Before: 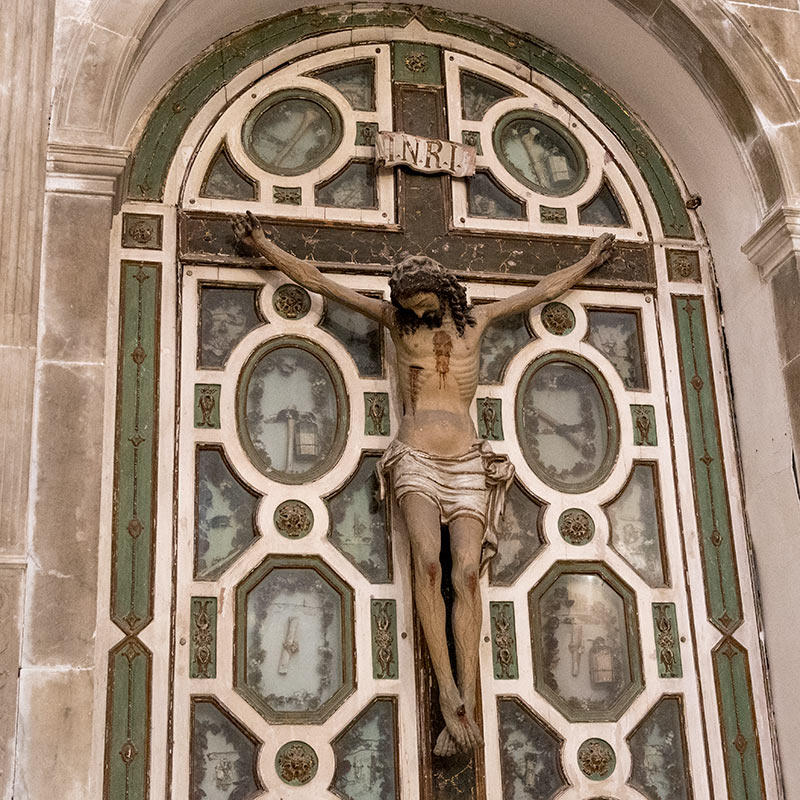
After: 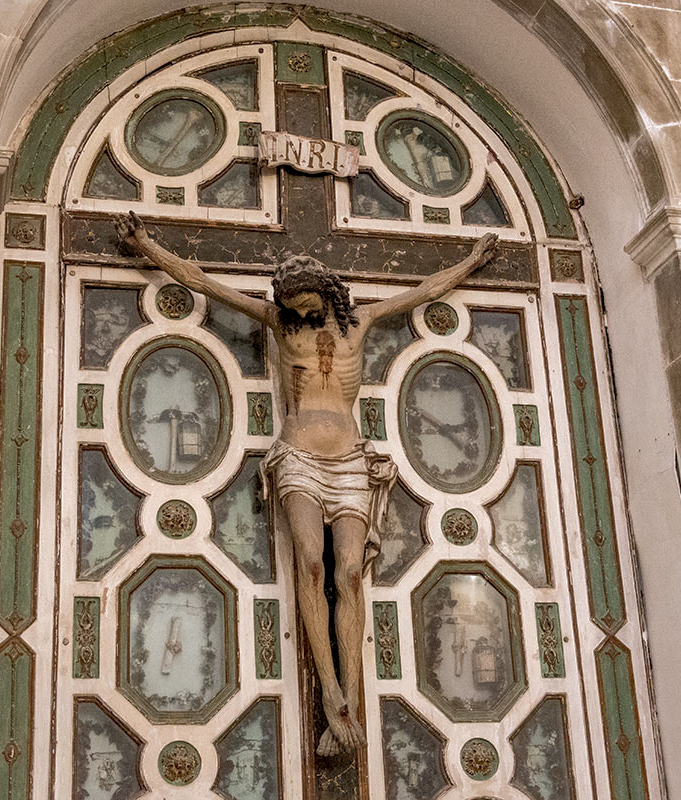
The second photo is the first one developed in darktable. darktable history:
shadows and highlights: on, module defaults
crop and rotate: left 14.8%
local contrast: on, module defaults
